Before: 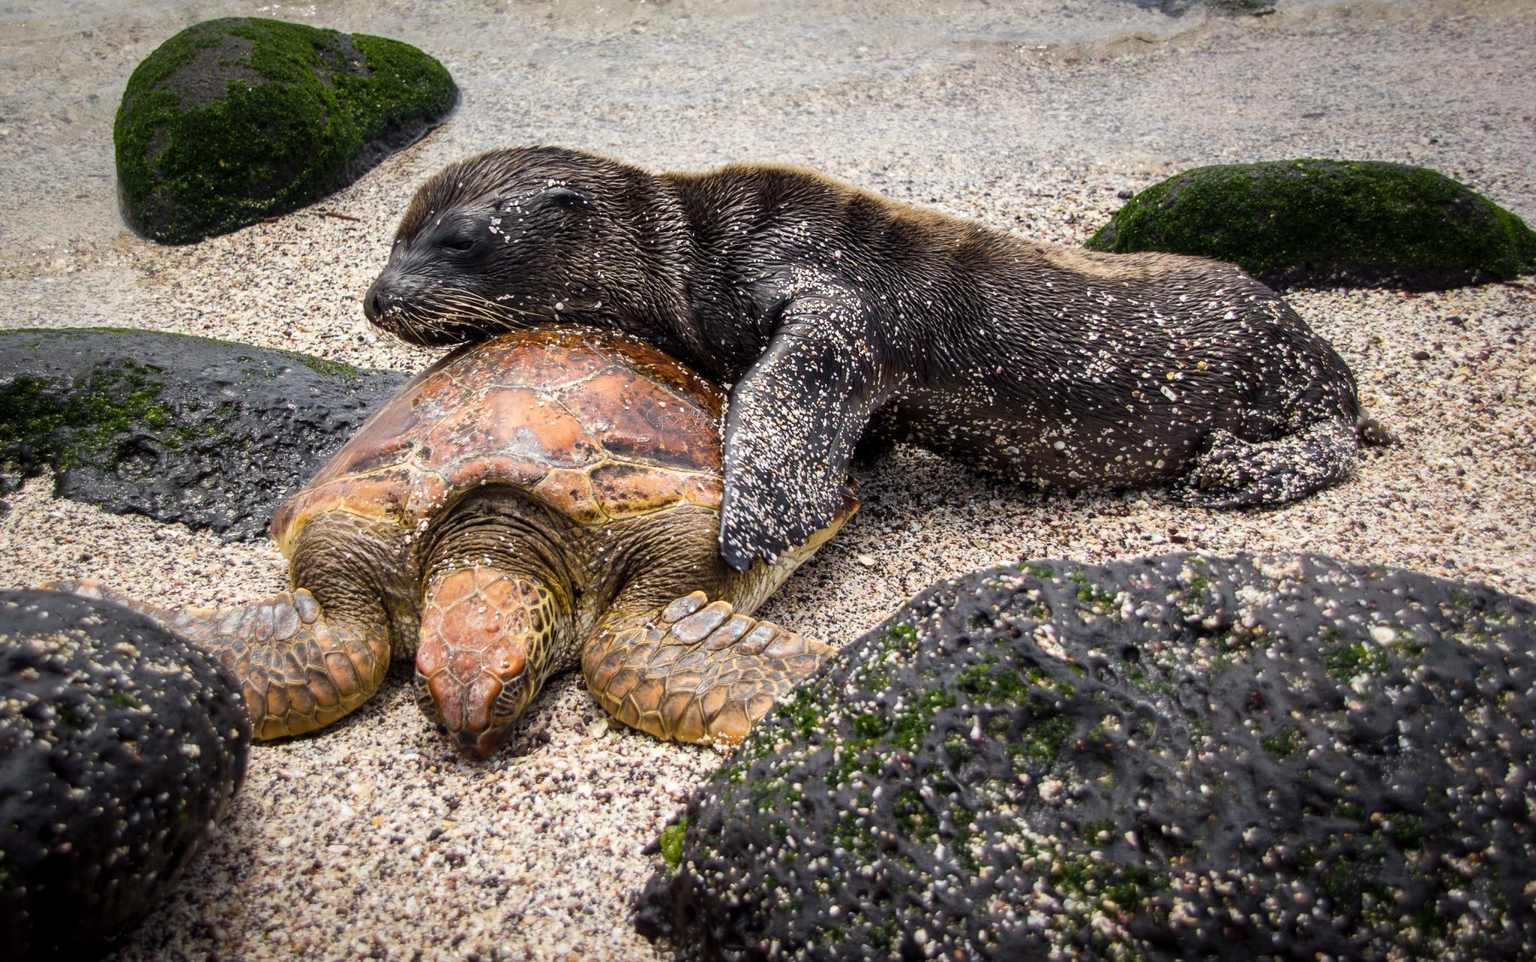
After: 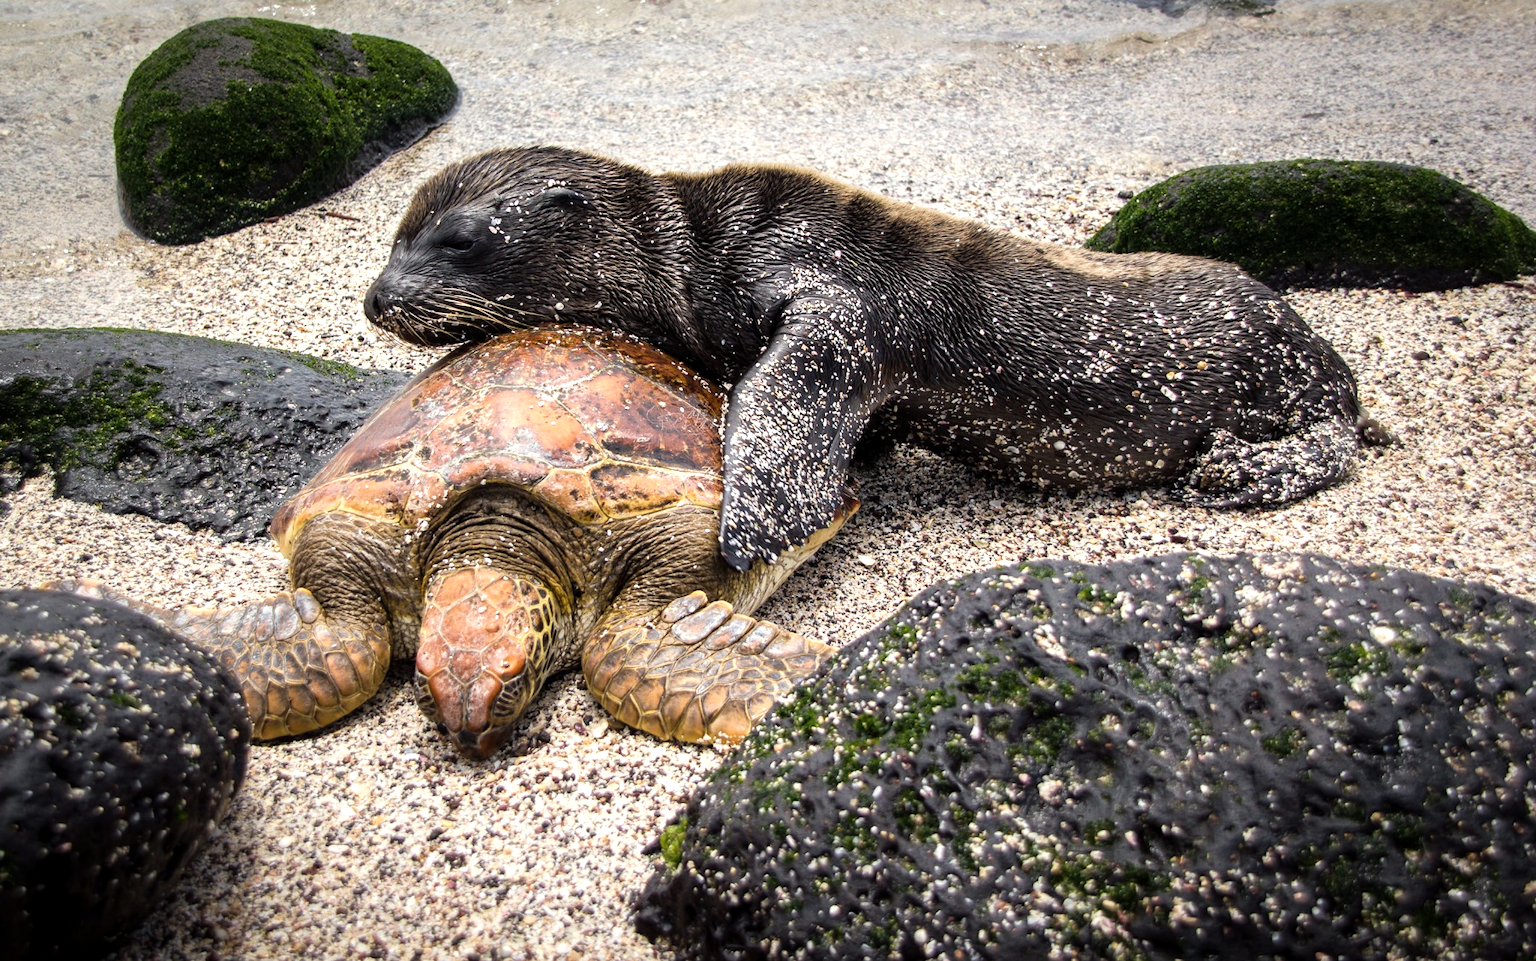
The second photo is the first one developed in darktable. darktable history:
contrast brightness saturation: saturation -0.052
tone equalizer: -8 EV -0.393 EV, -7 EV -0.366 EV, -6 EV -0.353 EV, -5 EV -0.248 EV, -3 EV 0.246 EV, -2 EV 0.348 EV, -1 EV 0.384 EV, +0 EV 0.395 EV
